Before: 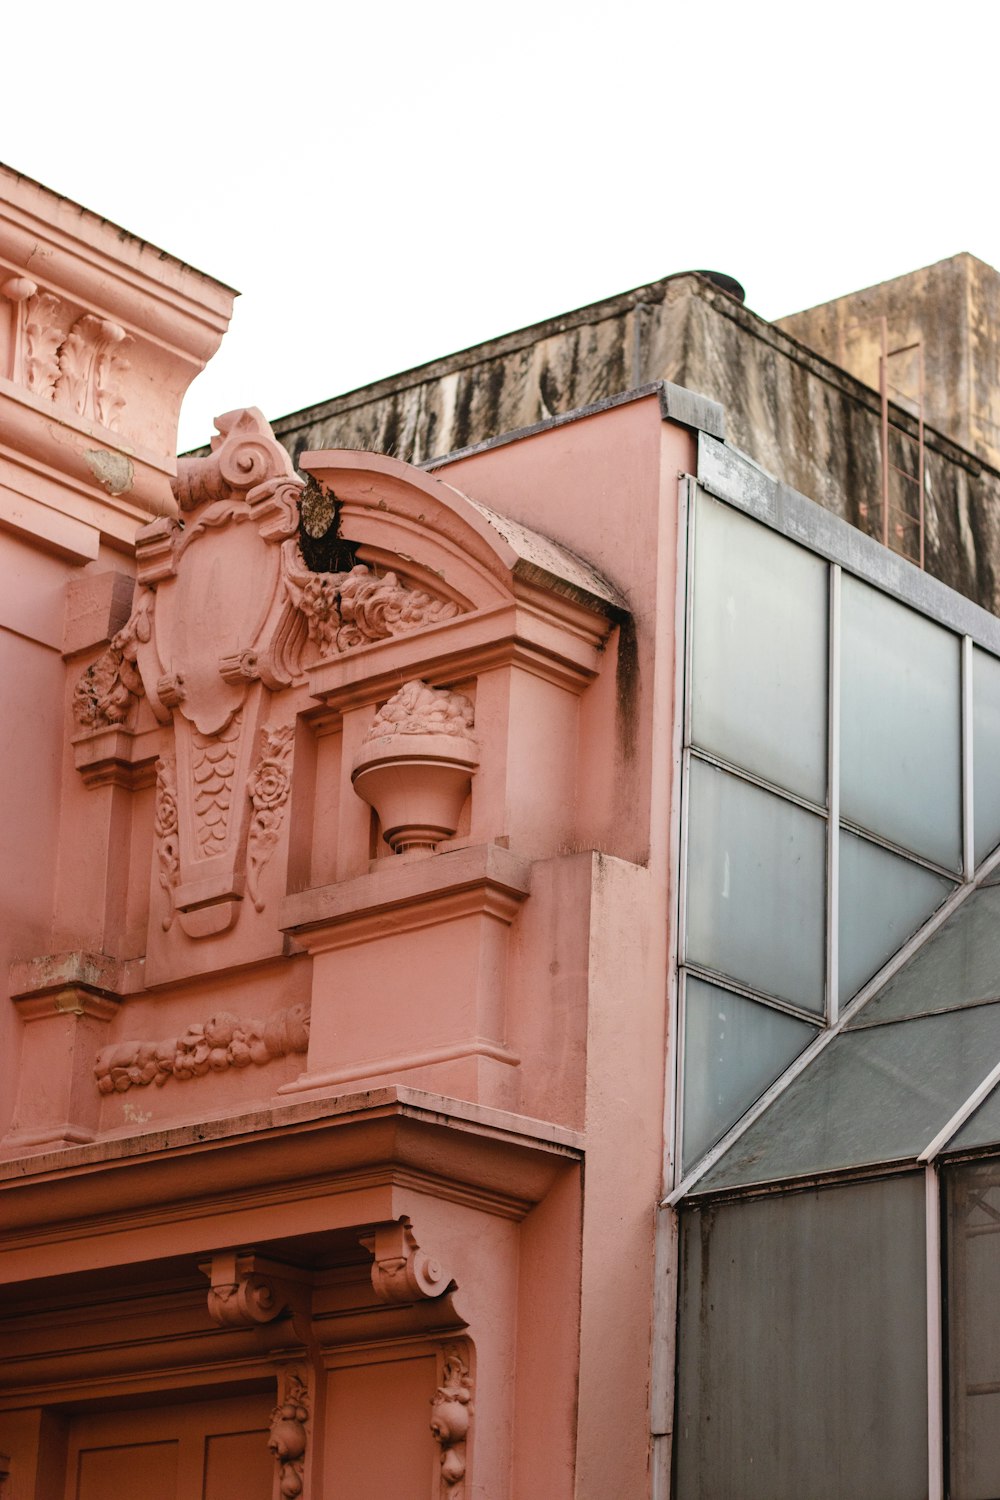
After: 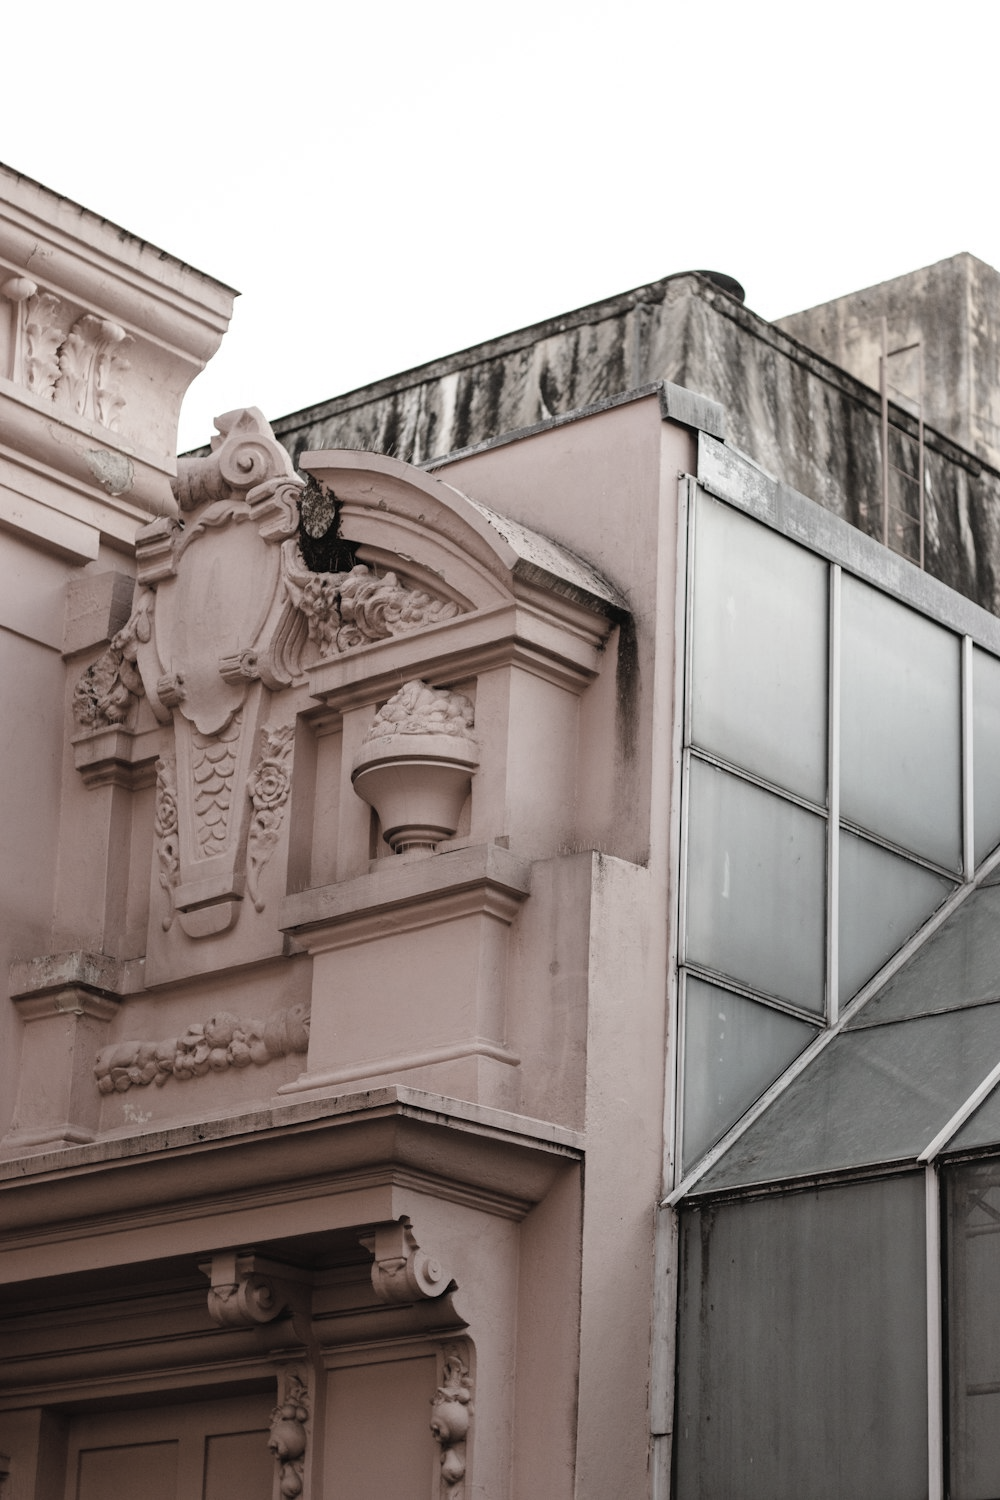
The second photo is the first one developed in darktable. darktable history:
color zones: curves: ch1 [(0, 0.153) (0.143, 0.15) (0.286, 0.151) (0.429, 0.152) (0.571, 0.152) (0.714, 0.151) (0.857, 0.151) (1, 0.153)]
